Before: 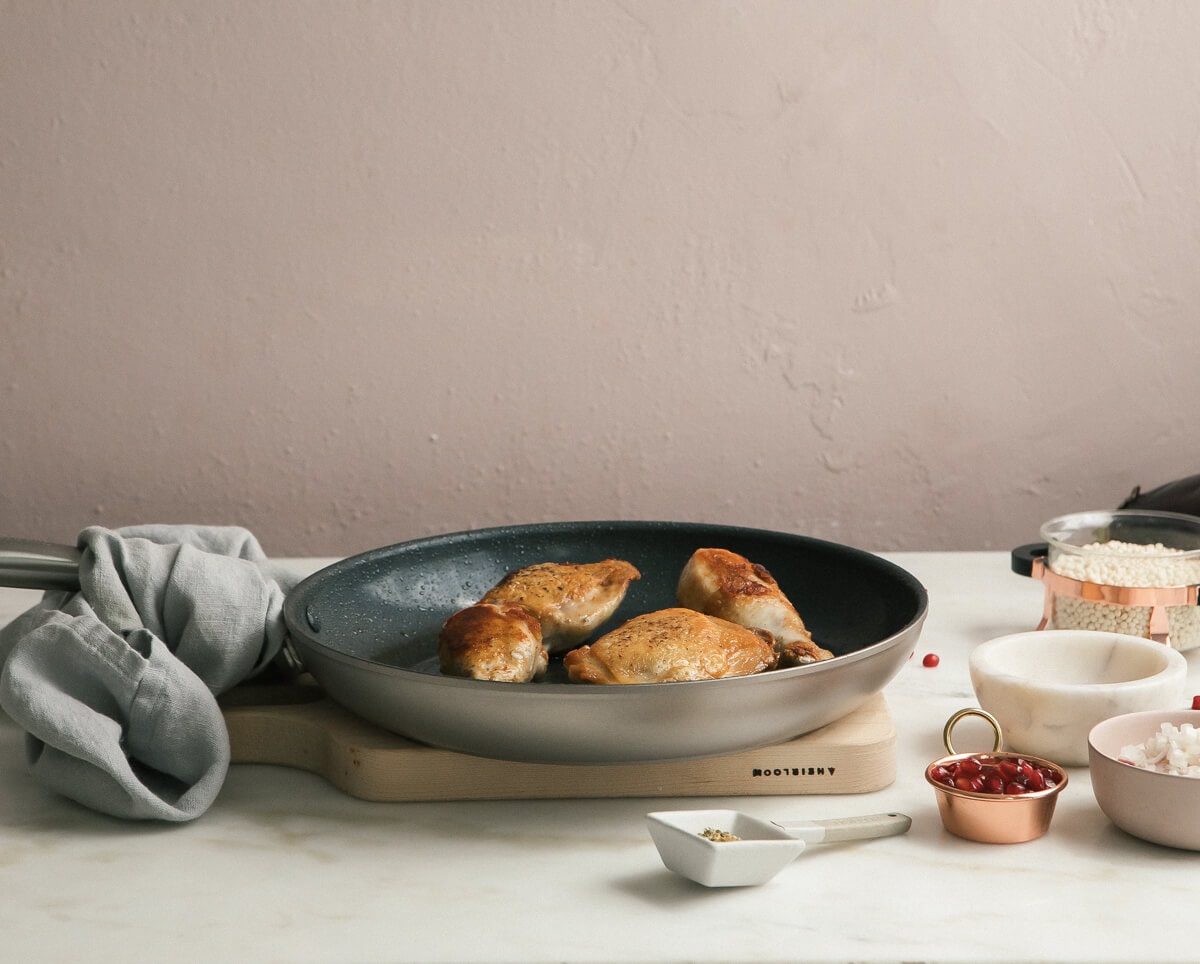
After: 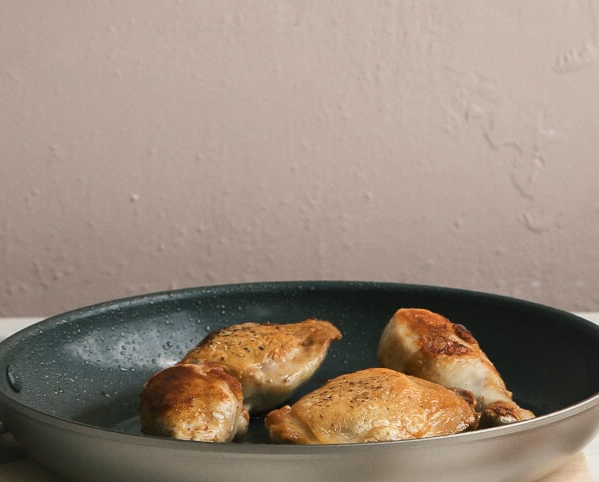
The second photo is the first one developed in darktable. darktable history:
crop: left 25%, top 25%, right 25%, bottom 25%
shadows and highlights: shadows 62.66, white point adjustment 0.37, highlights -34.44, compress 83.82%
